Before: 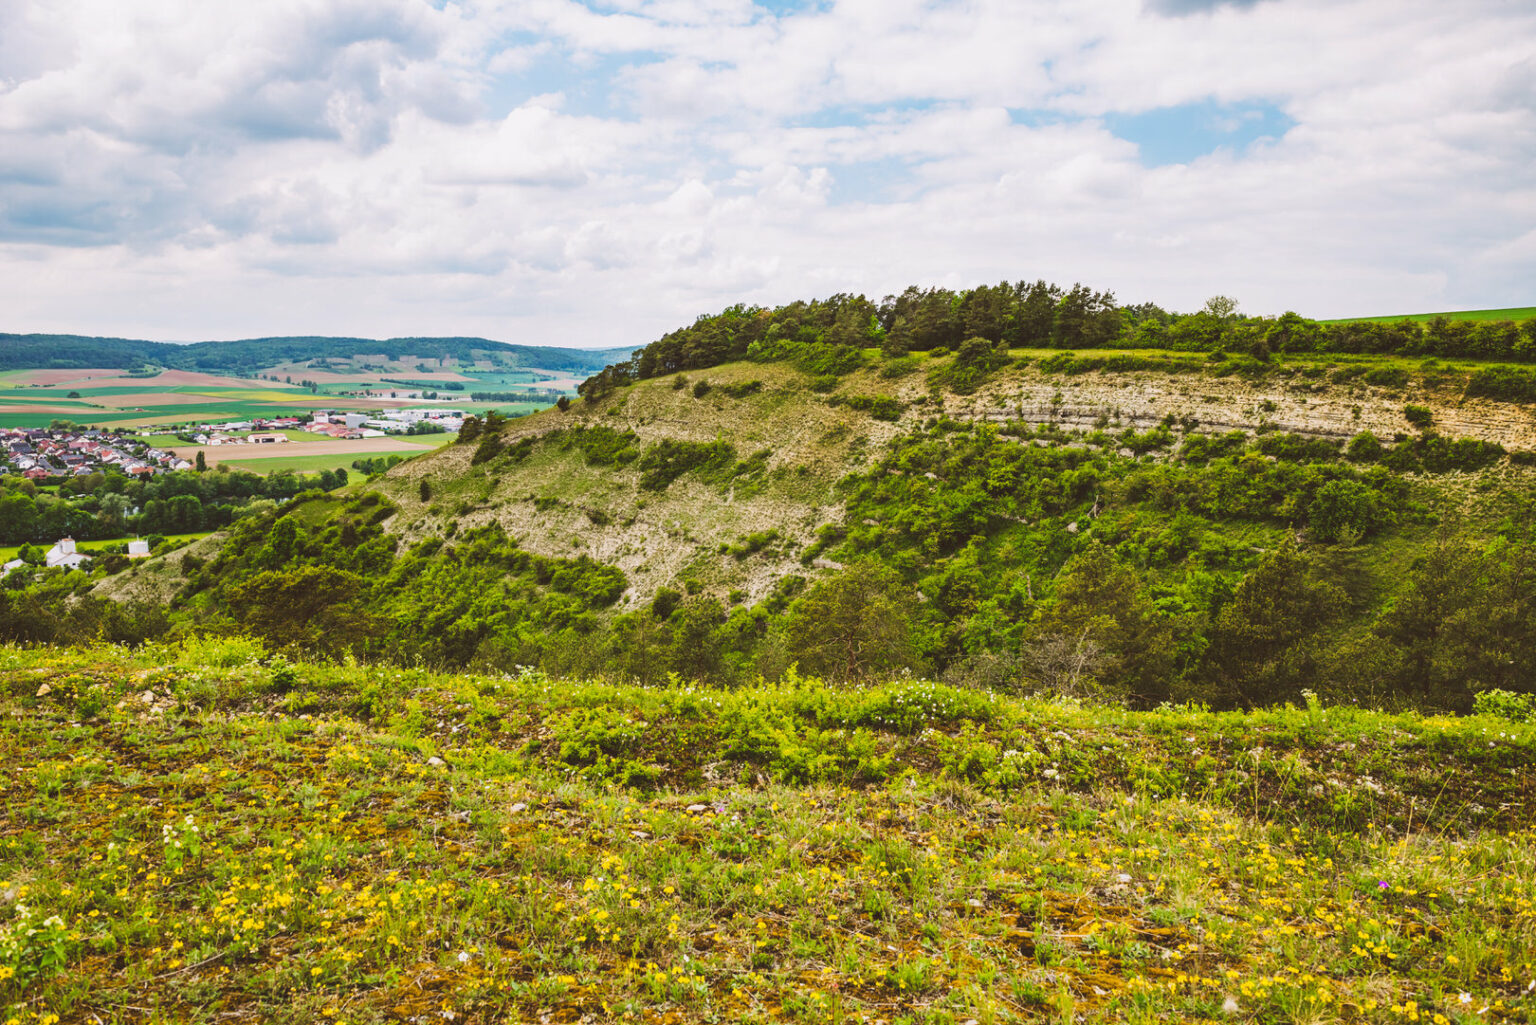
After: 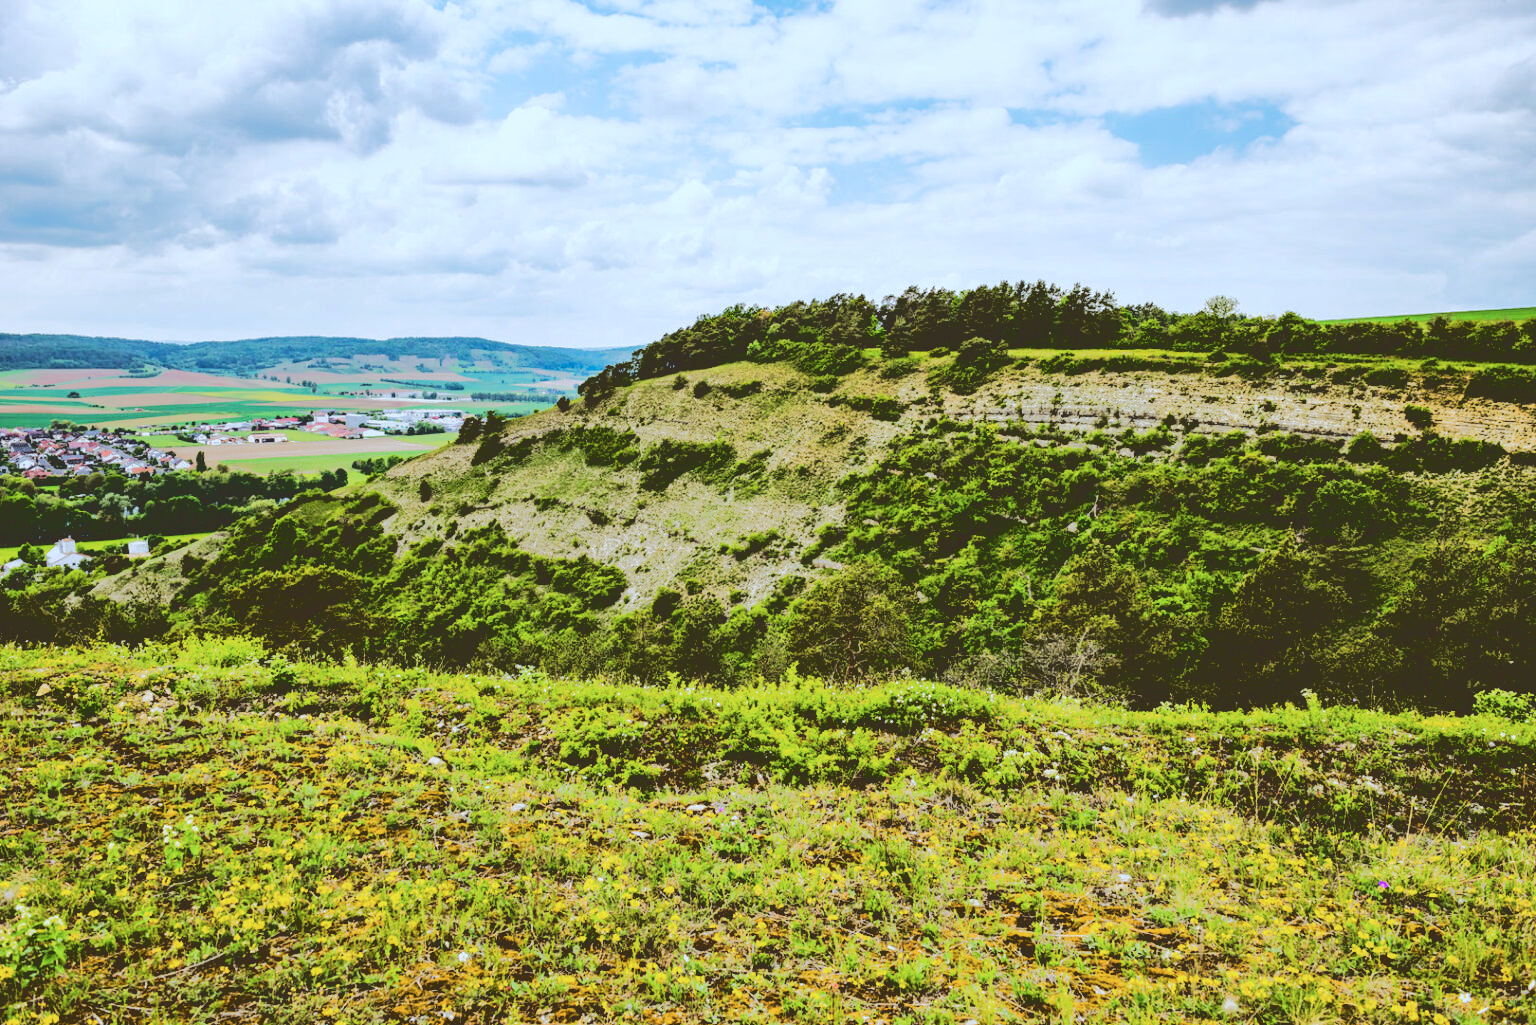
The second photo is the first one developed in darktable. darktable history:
color calibration: illuminant custom, x 0.368, y 0.373, temperature 4330.32 K
color balance: lift [1.004, 1.002, 1.002, 0.998], gamma [1, 1.007, 1.002, 0.993], gain [1, 0.977, 1.013, 1.023], contrast -3.64%
base curve: curves: ch0 [(0.065, 0.026) (0.236, 0.358) (0.53, 0.546) (0.777, 0.841) (0.924, 0.992)], preserve colors average RGB
